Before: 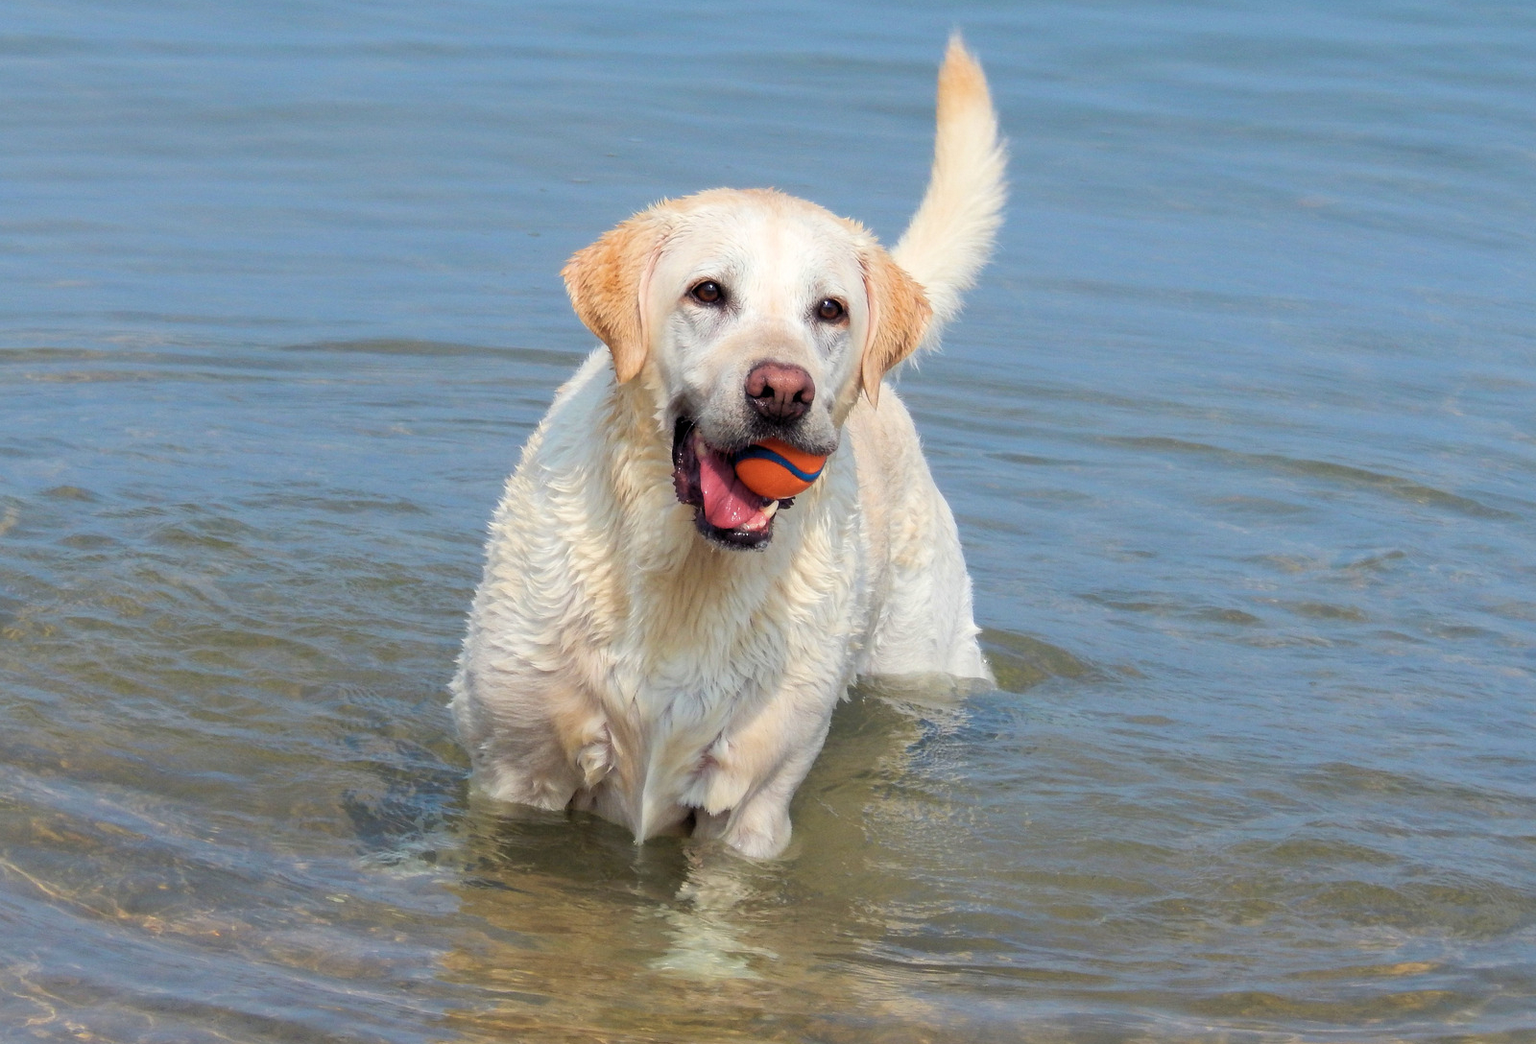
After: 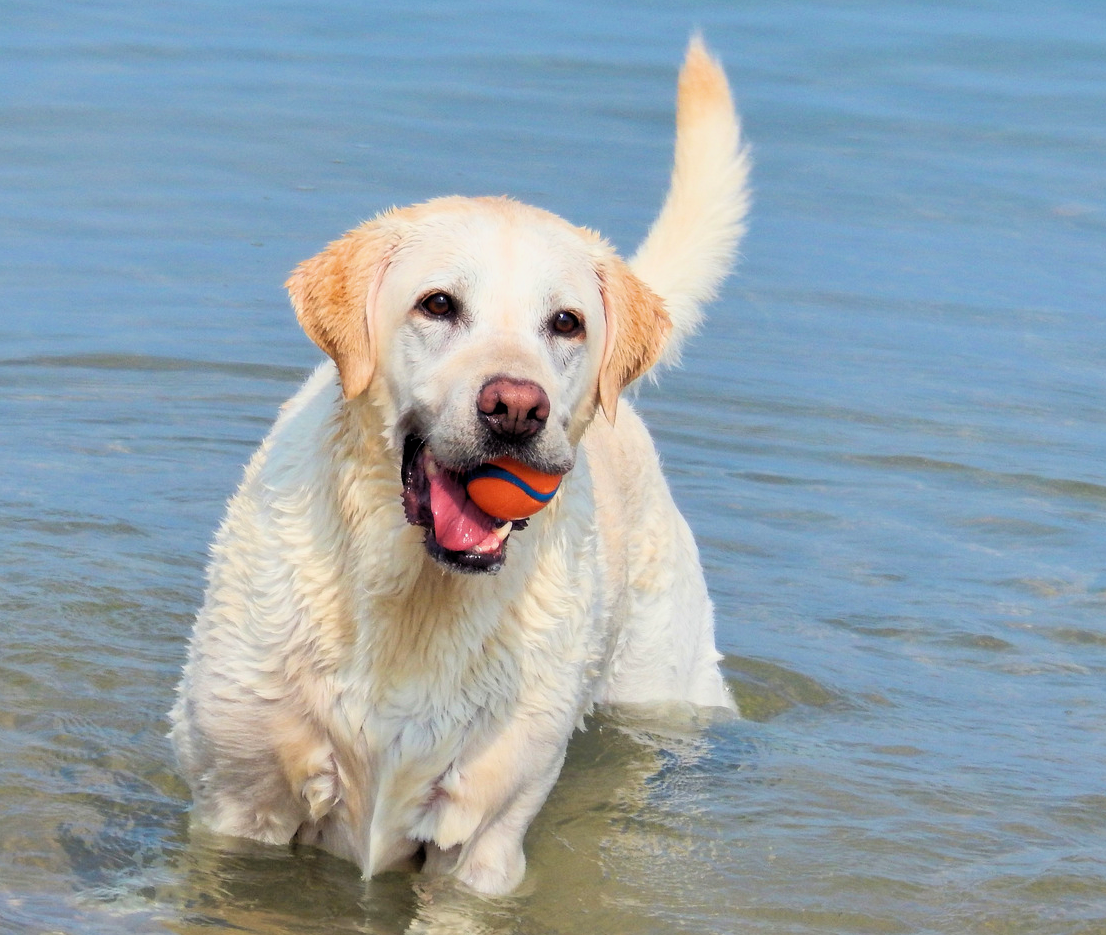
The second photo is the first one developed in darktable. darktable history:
filmic rgb: black relative exposure -7.97 EV, white relative exposure 3.8 EV, hardness 4.39, color science v6 (2022), iterations of high-quality reconstruction 0
crop: left 18.732%, right 12.083%, bottom 14.009%
exposure: exposure 0.702 EV, compensate exposure bias true, compensate highlight preservation false
shadows and highlights: low approximation 0.01, soften with gaussian
